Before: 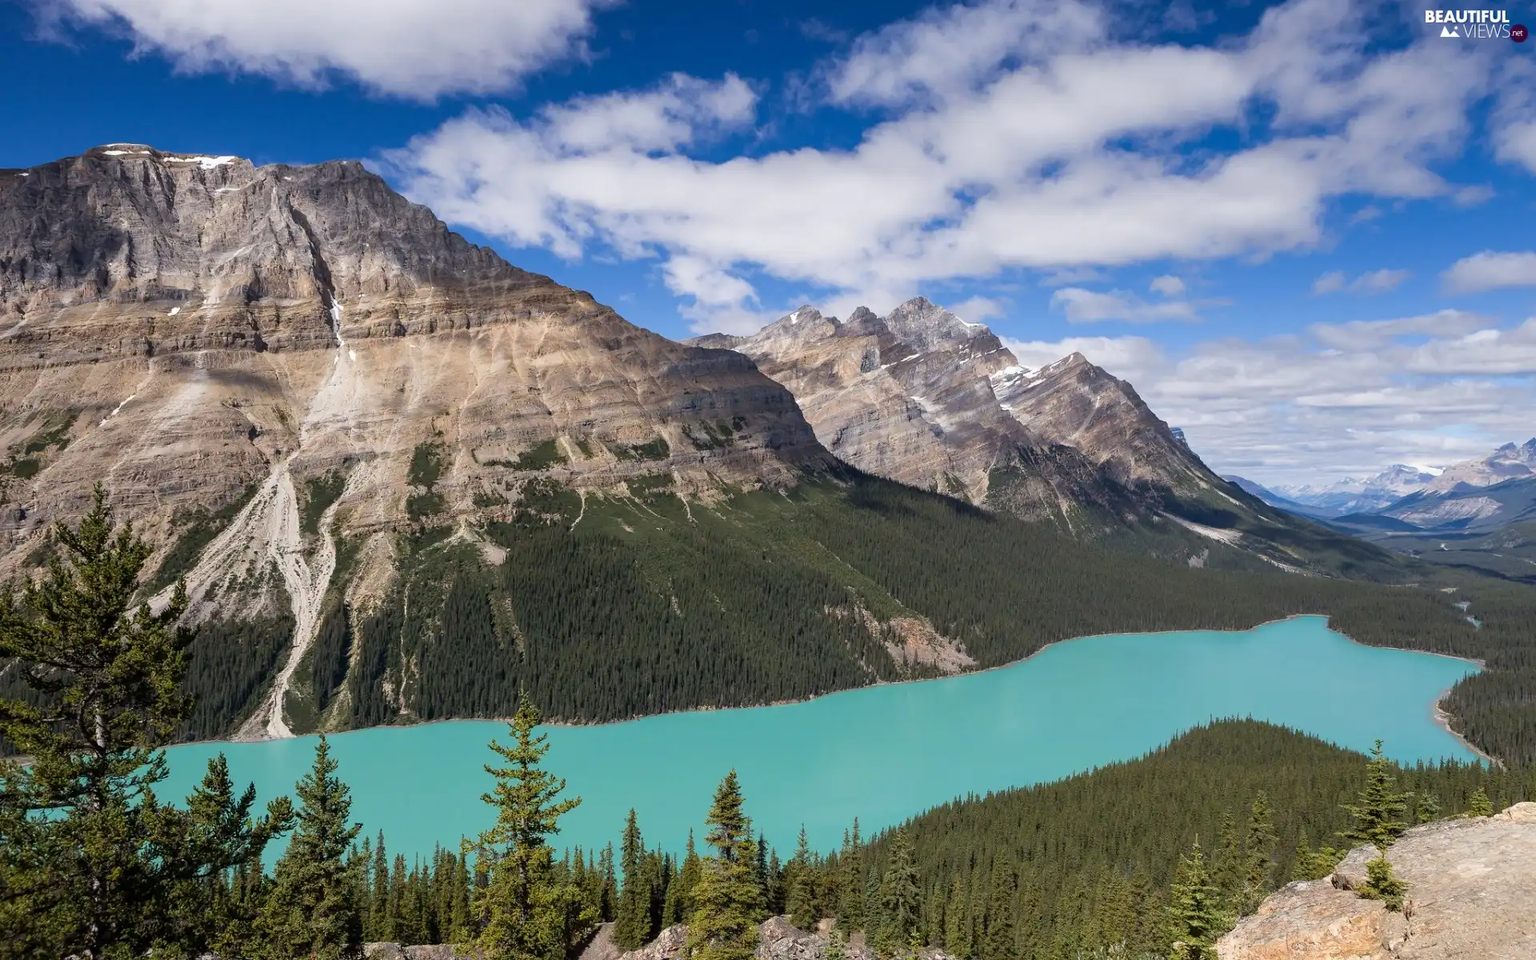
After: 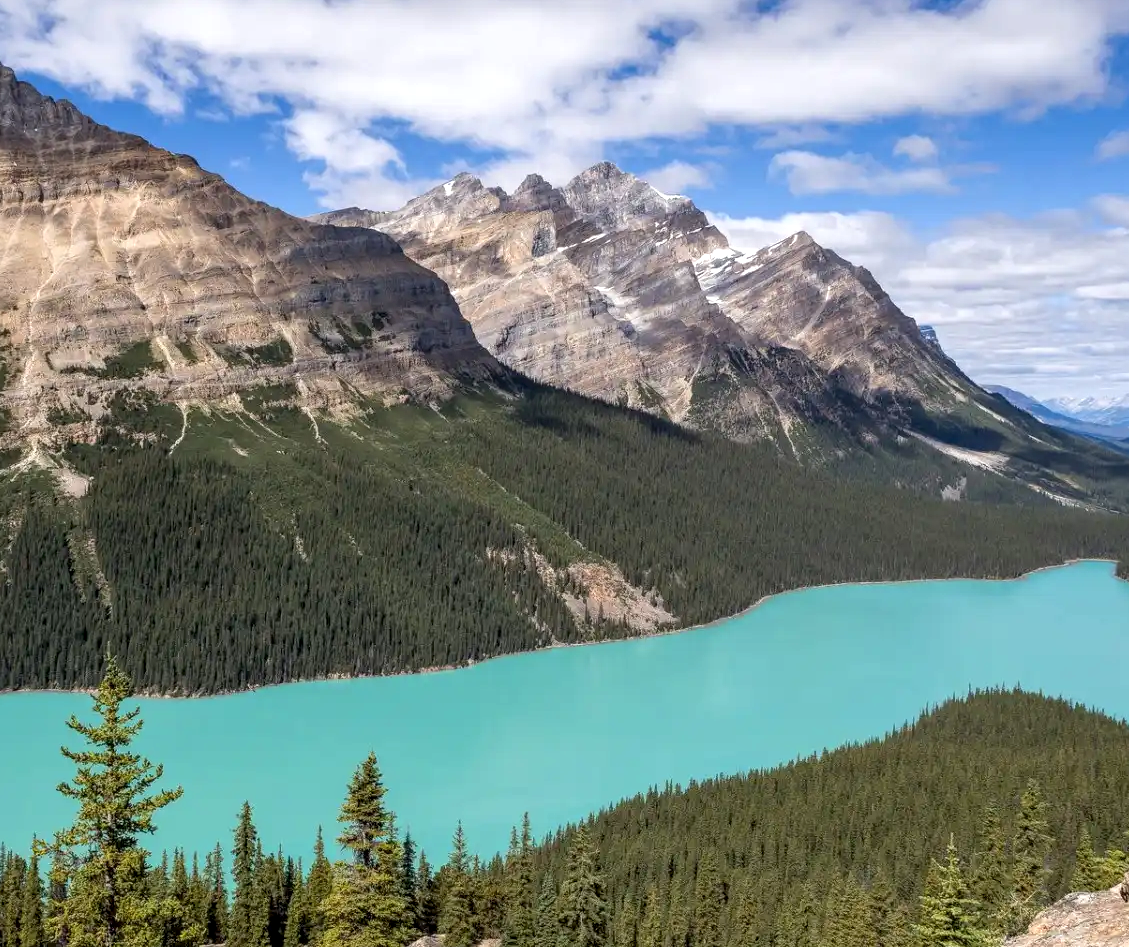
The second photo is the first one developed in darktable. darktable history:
crop and rotate: left 28.376%, top 17.448%, right 12.773%, bottom 3.614%
local contrast: on, module defaults
exposure: black level correction 0.001, exposure 0.3 EV, compensate highlight preservation false
